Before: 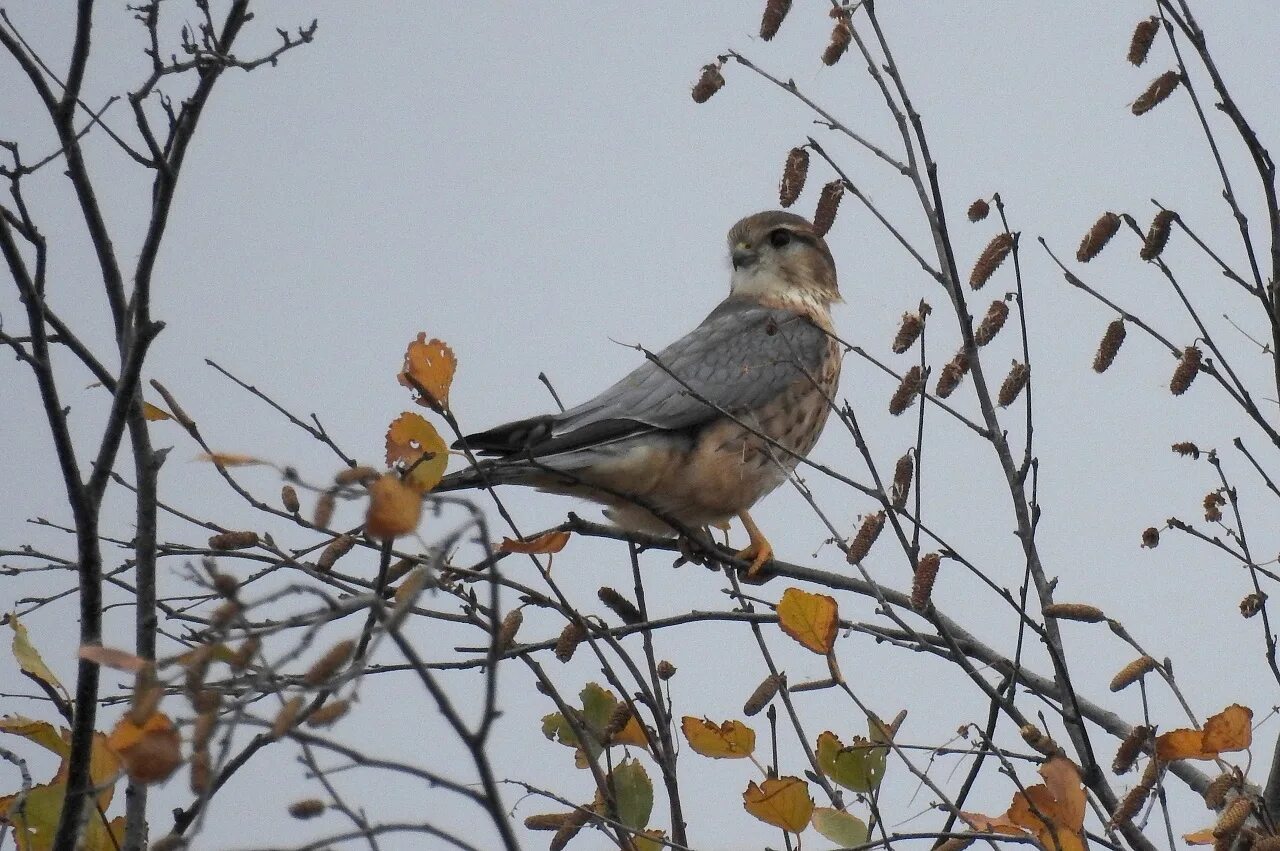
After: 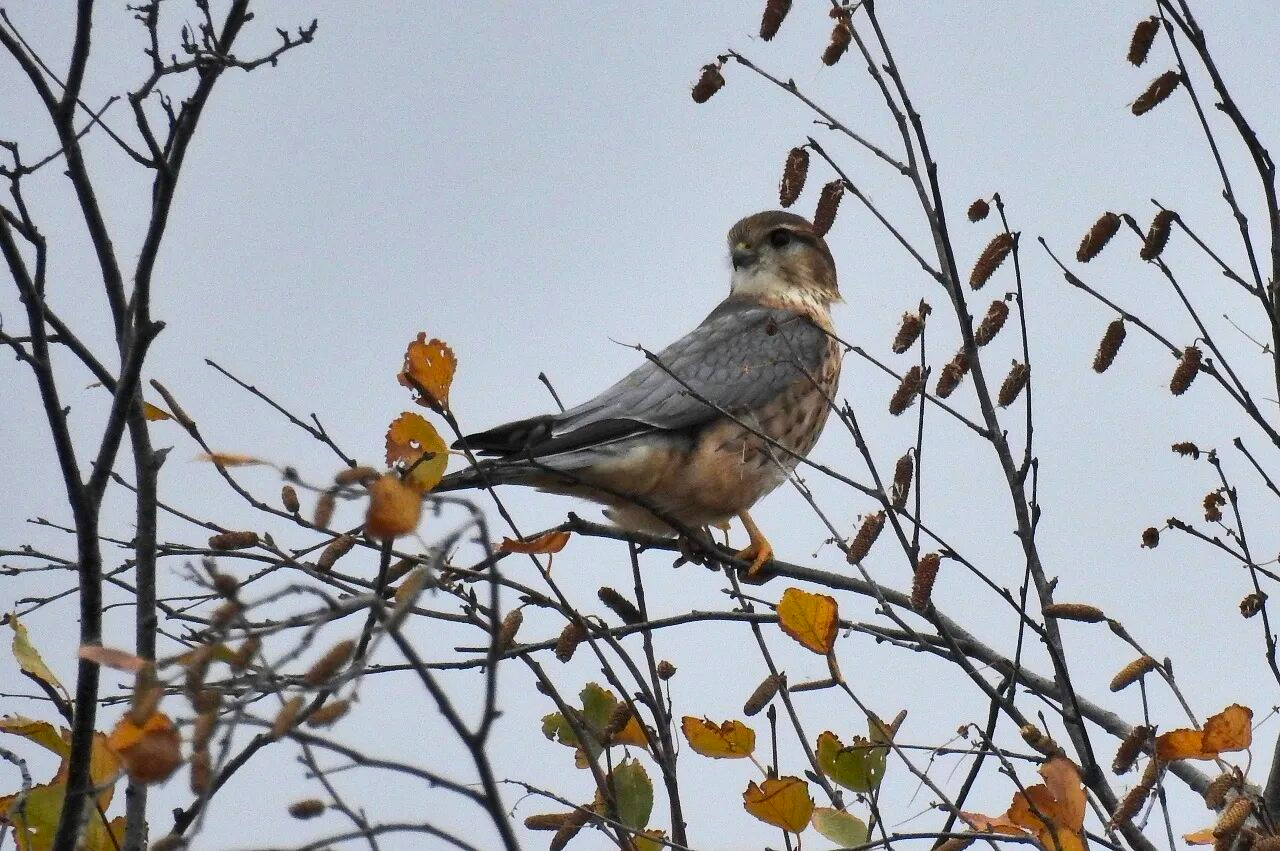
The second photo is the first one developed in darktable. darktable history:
contrast brightness saturation: contrast 0.228, brightness 0.101, saturation 0.294
shadows and highlights: shadows 52.67, highlights color adjustment 41.31%, soften with gaussian
